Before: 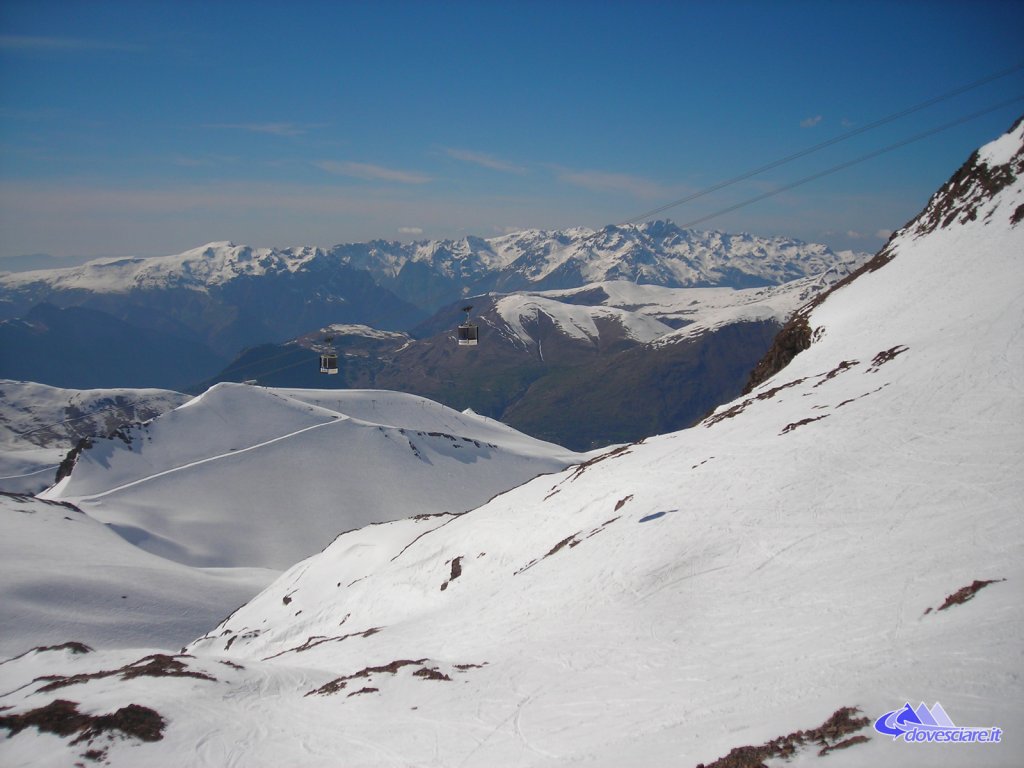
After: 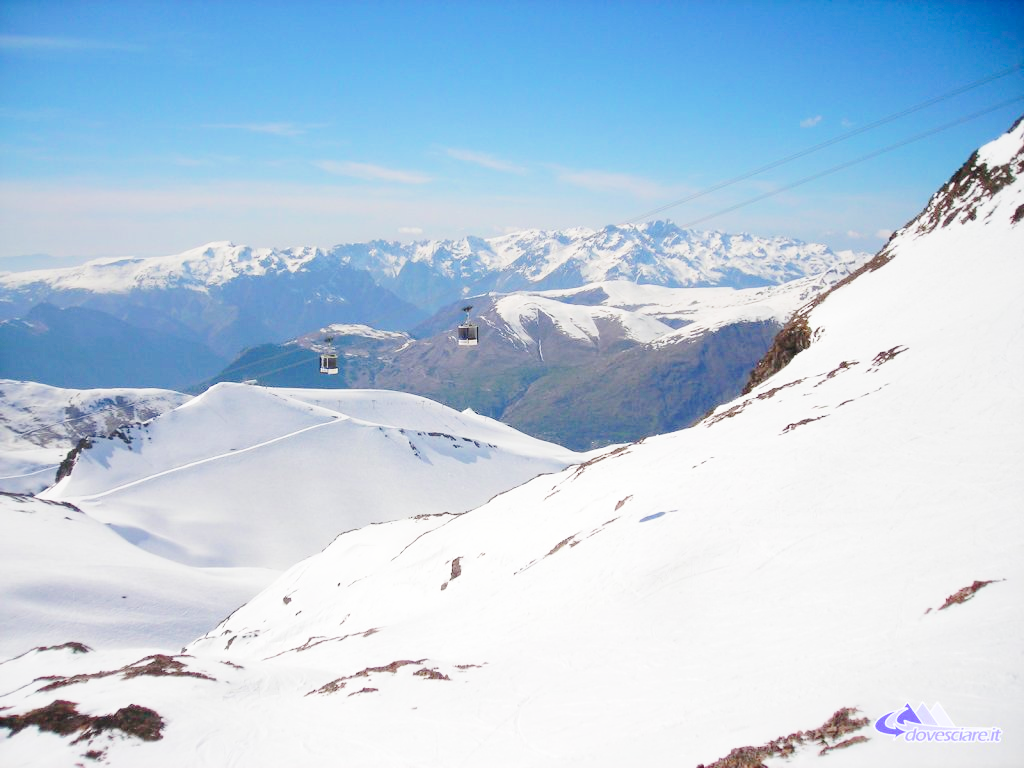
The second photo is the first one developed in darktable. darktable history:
tone equalizer: -8 EV 1 EV, -7 EV 1.04 EV, -6 EV 0.988 EV, -5 EV 0.991 EV, -4 EV 1.03 EV, -3 EV 0.747 EV, -2 EV 0.505 EV, -1 EV 0.226 EV, edges refinement/feathering 500, mask exposure compensation -1.57 EV, preserve details no
base curve: curves: ch0 [(0, 0) (0.028, 0.03) (0.121, 0.232) (0.46, 0.748) (0.859, 0.968) (1, 1)], preserve colors none
